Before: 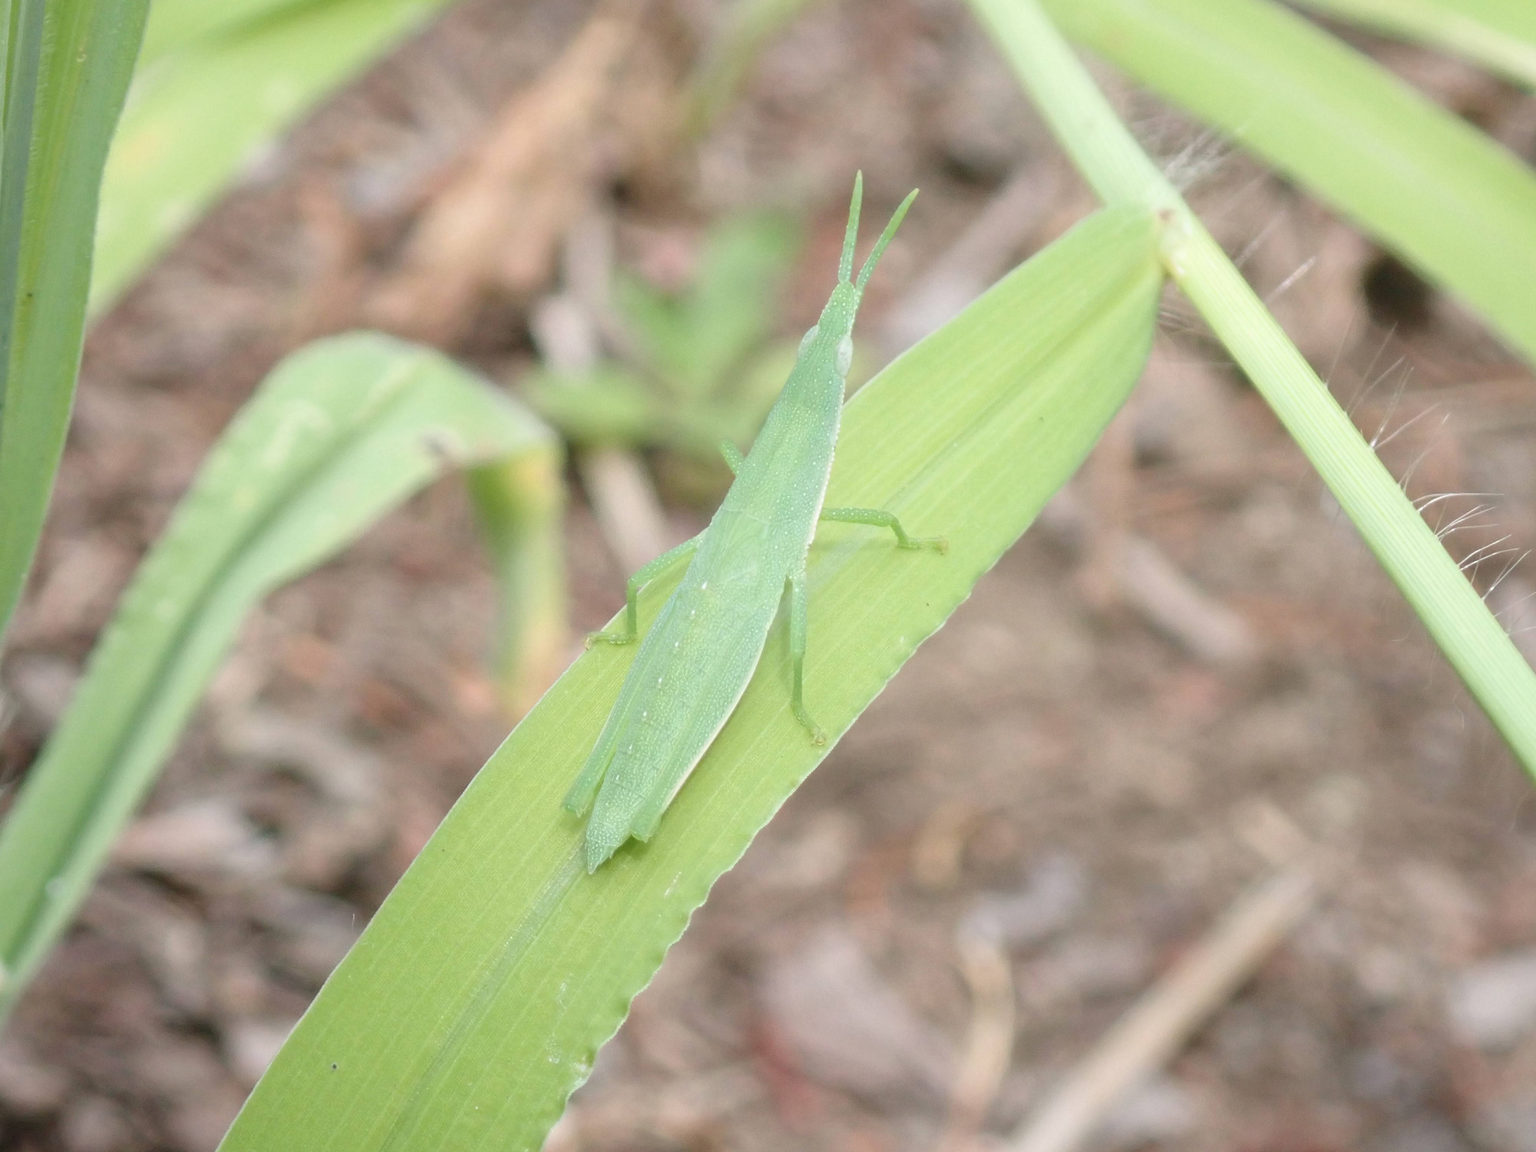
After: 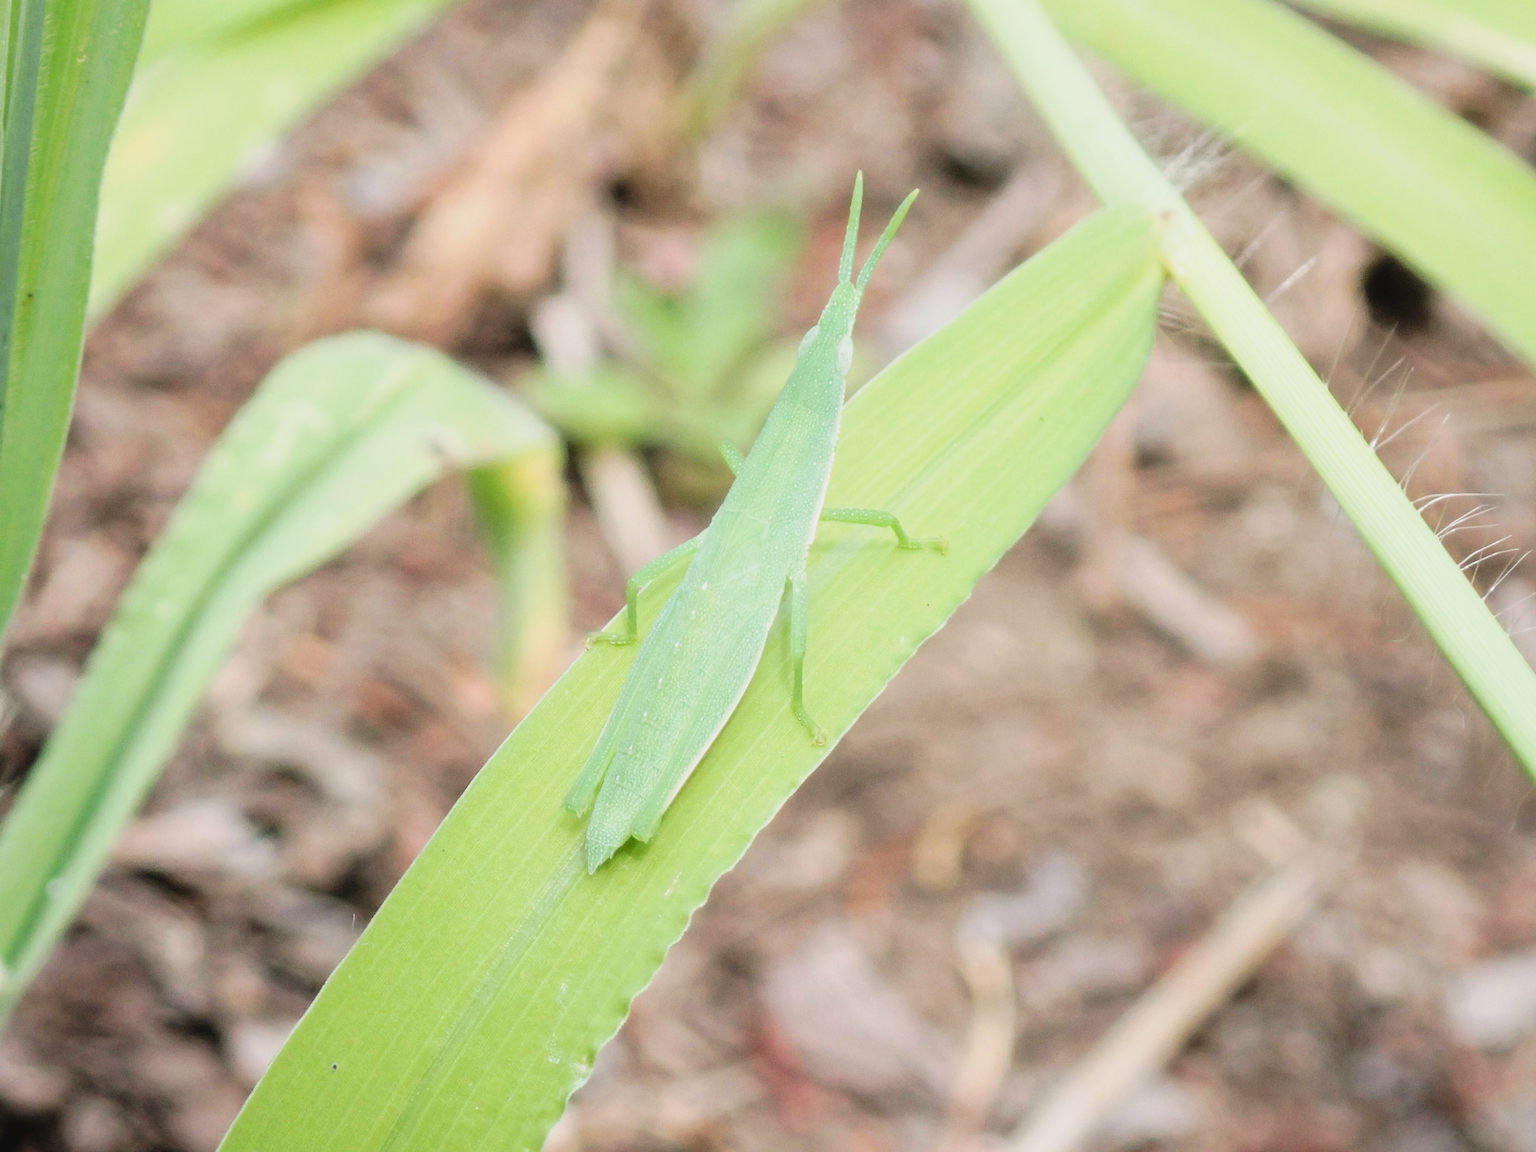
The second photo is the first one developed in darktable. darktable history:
filmic rgb: black relative exposure -5 EV, hardness 2.88, contrast 1.2
tone curve: curves: ch0 [(0, 0) (0.003, 0.036) (0.011, 0.04) (0.025, 0.042) (0.044, 0.052) (0.069, 0.066) (0.1, 0.085) (0.136, 0.106) (0.177, 0.144) (0.224, 0.188) (0.277, 0.241) (0.335, 0.307) (0.399, 0.382) (0.468, 0.466) (0.543, 0.56) (0.623, 0.672) (0.709, 0.772) (0.801, 0.876) (0.898, 0.949) (1, 1)], preserve colors none
